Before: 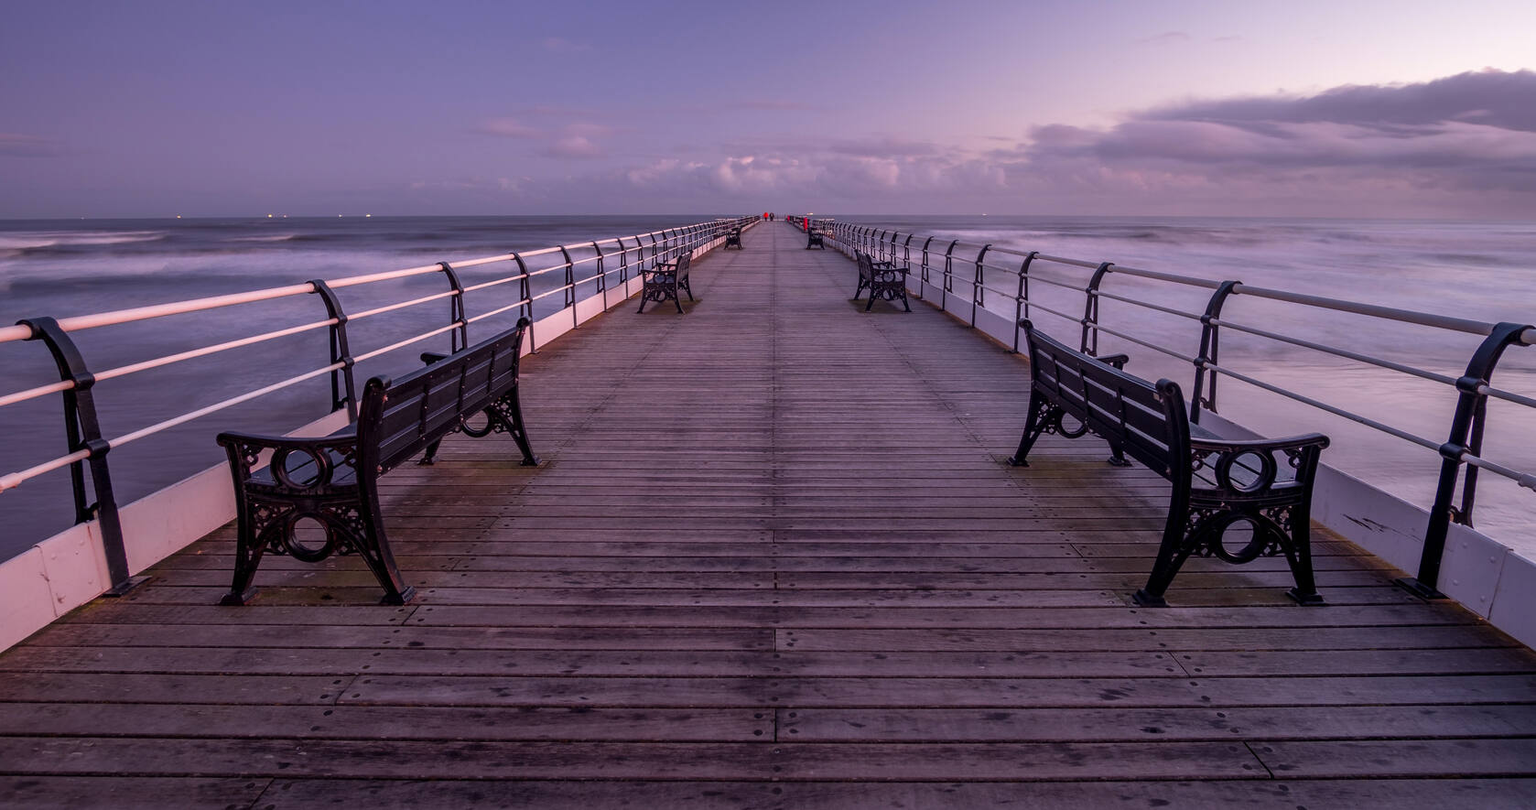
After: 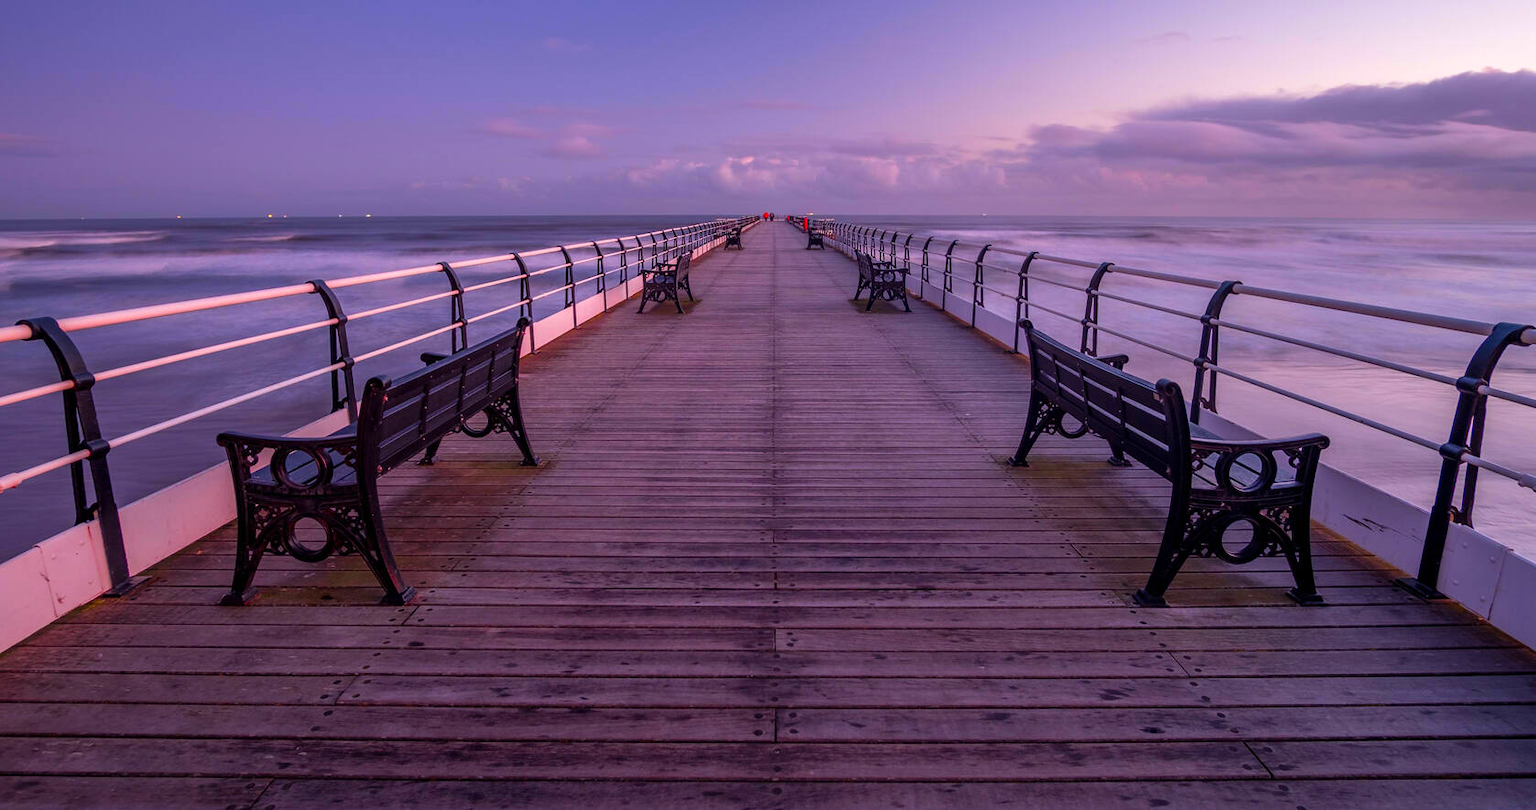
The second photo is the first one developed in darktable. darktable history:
contrast brightness saturation: saturation 0.509
